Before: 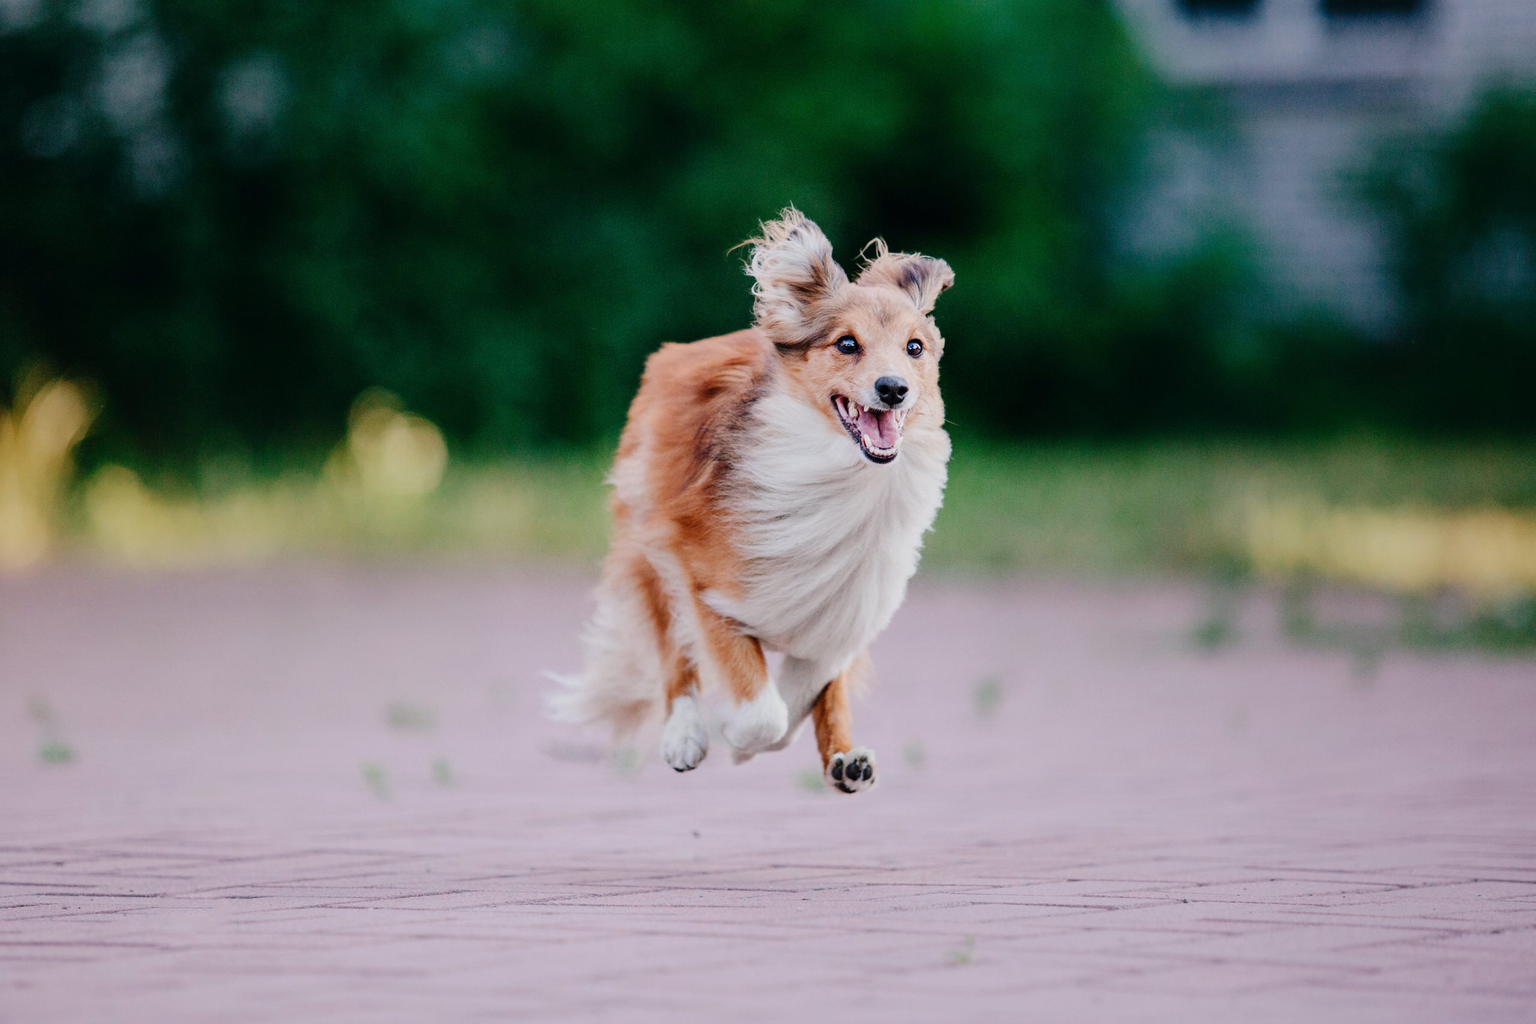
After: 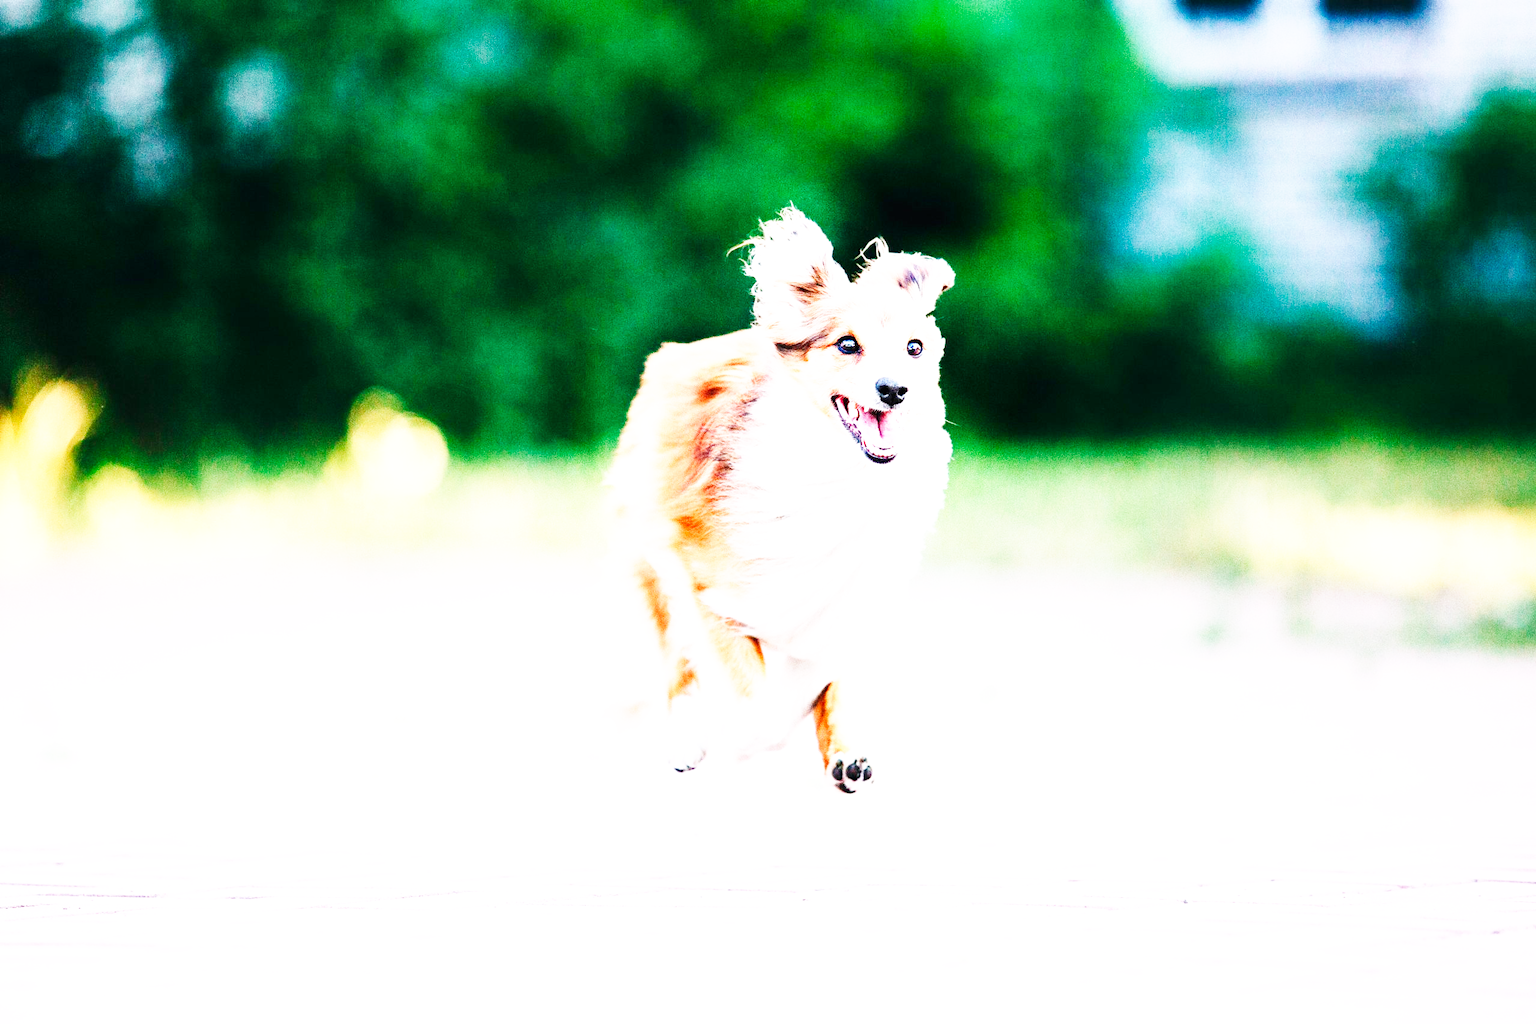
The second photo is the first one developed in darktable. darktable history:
exposure: black level correction 0, exposure 1.379 EV, compensate exposure bias true, compensate highlight preservation false
base curve: curves: ch0 [(0, 0) (0.007, 0.004) (0.027, 0.03) (0.046, 0.07) (0.207, 0.54) (0.442, 0.872) (0.673, 0.972) (1, 1)], preserve colors none
